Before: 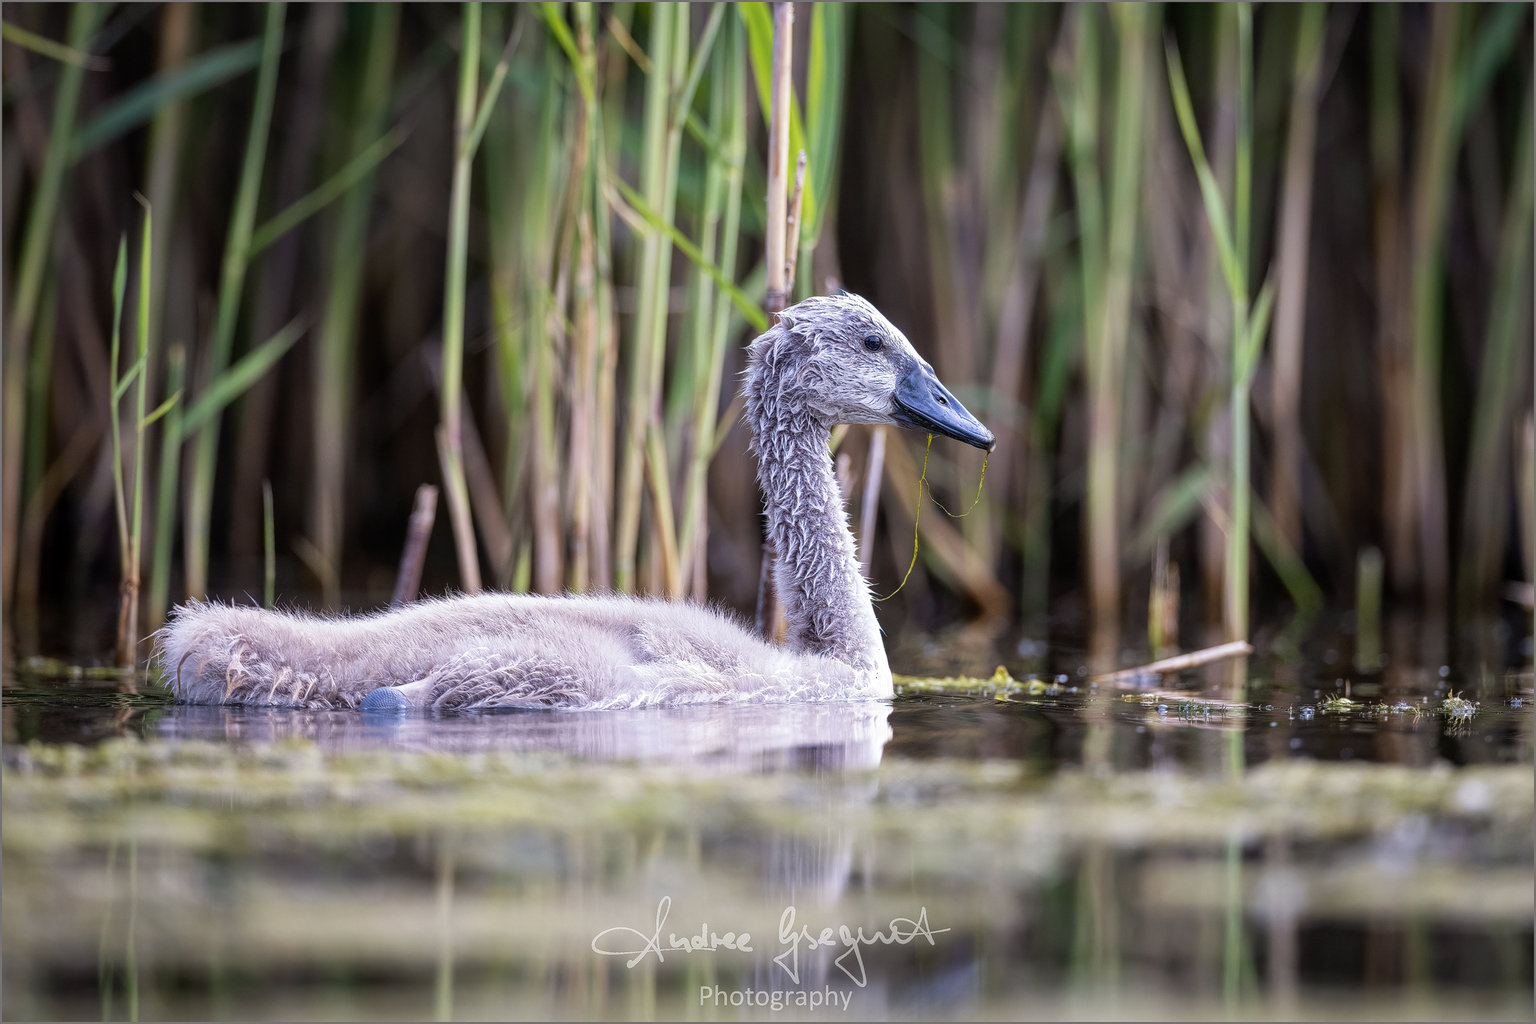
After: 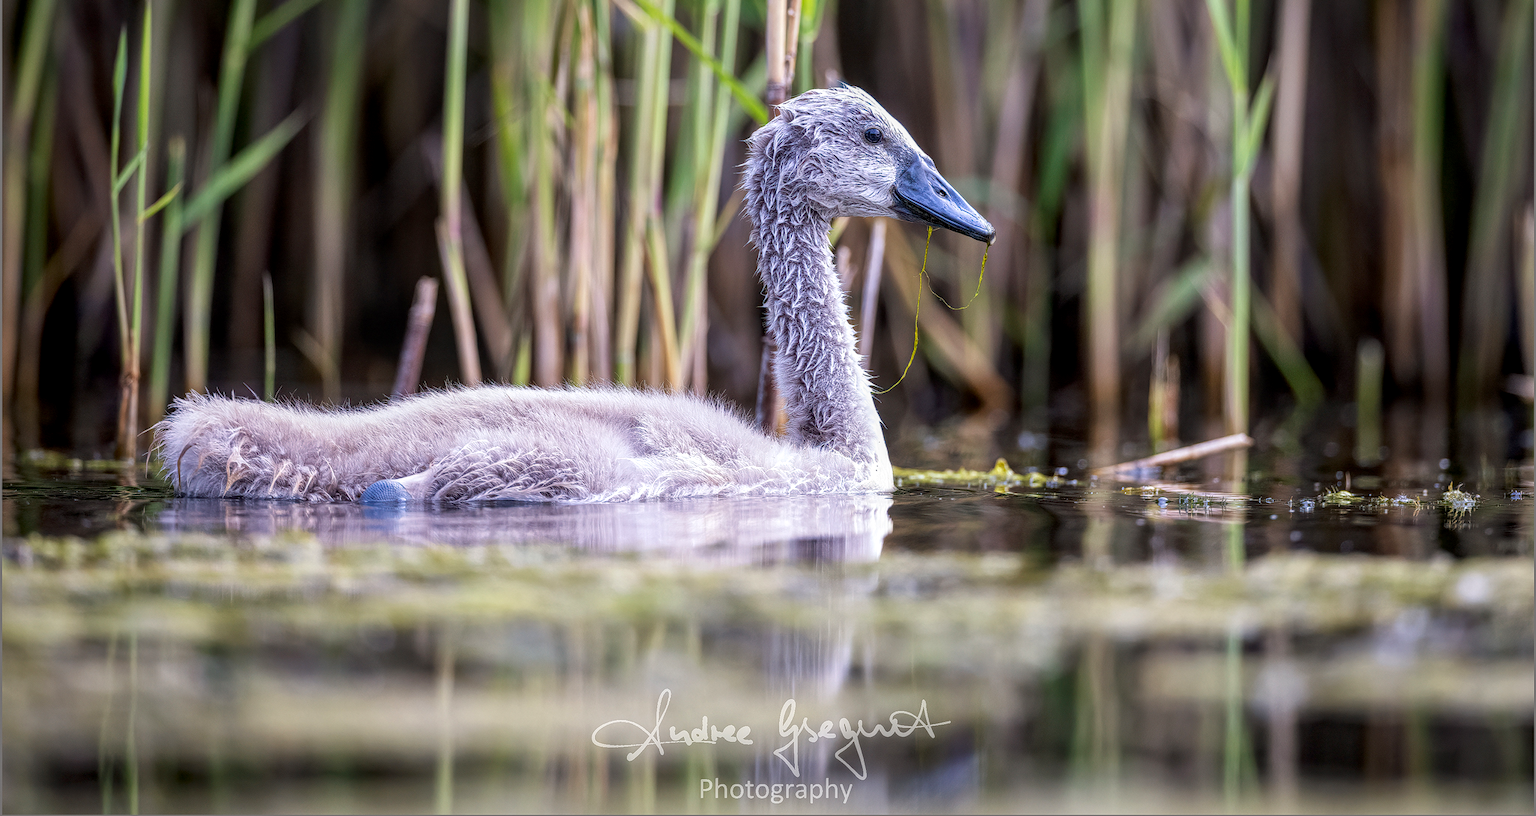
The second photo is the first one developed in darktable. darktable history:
crop and rotate: top 20.285%
contrast brightness saturation: saturation 0.176
local contrast: on, module defaults
